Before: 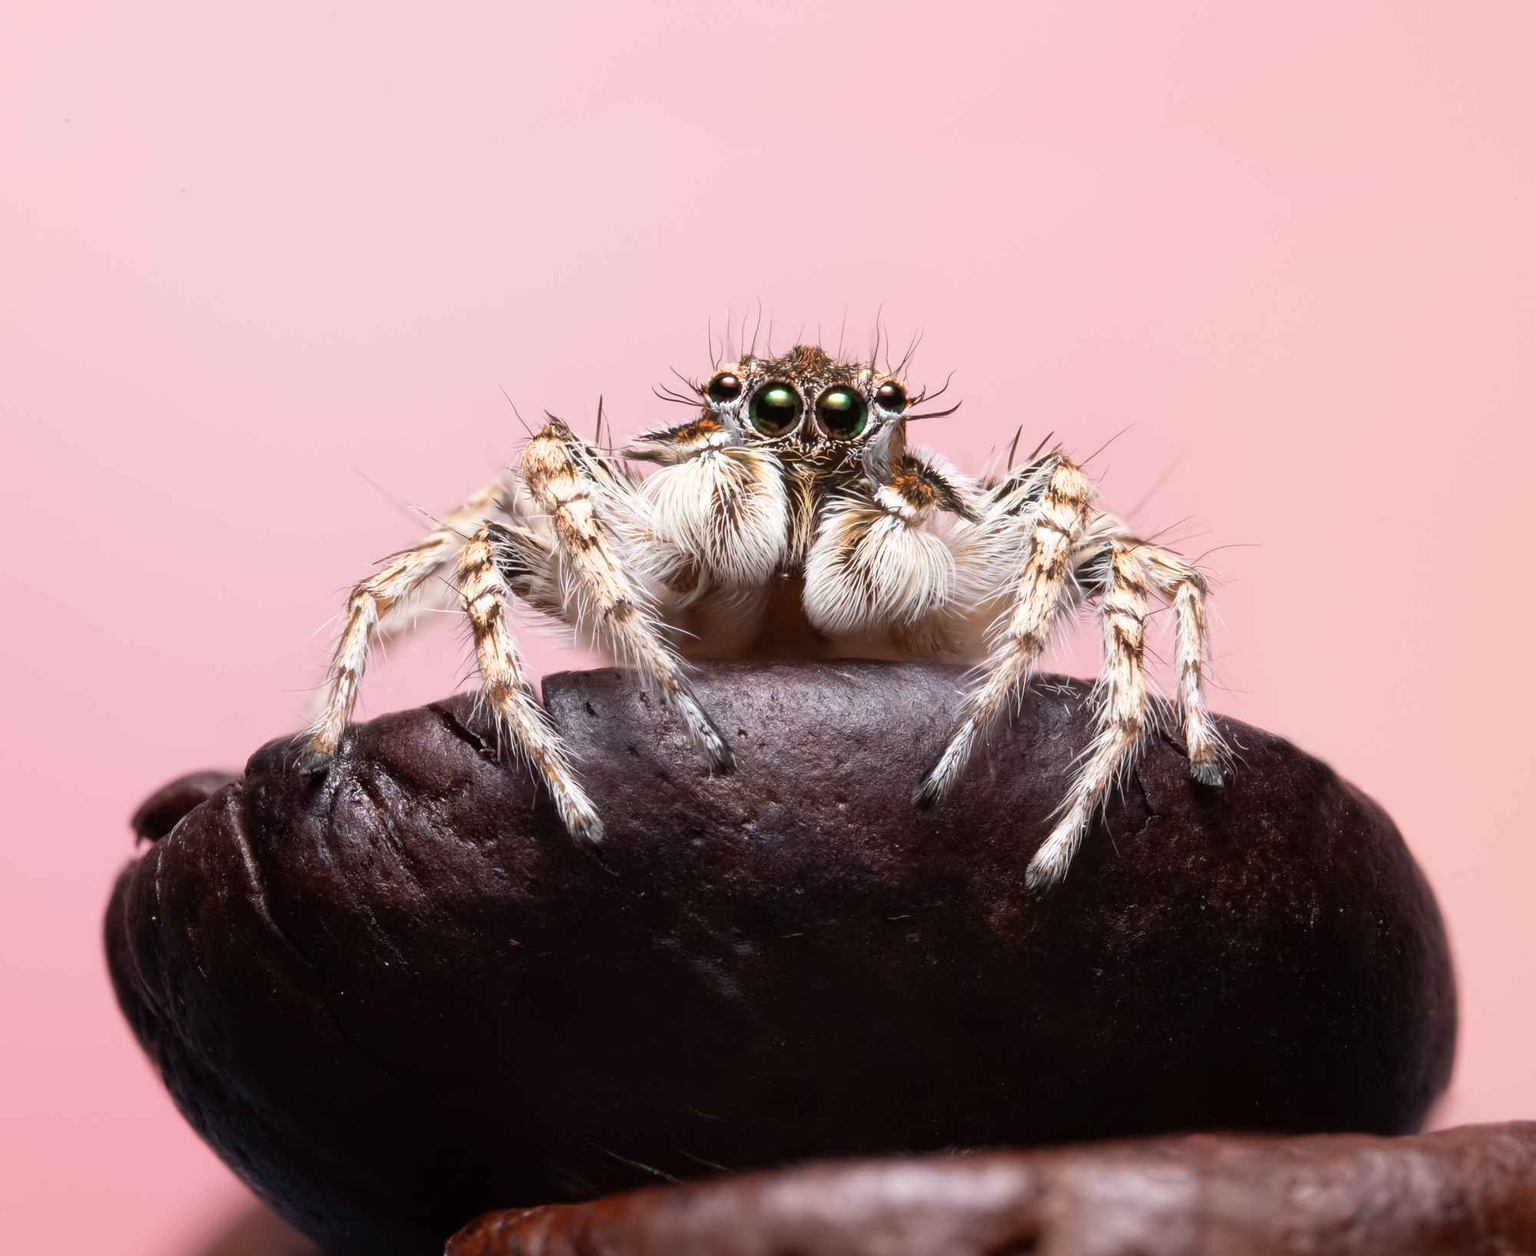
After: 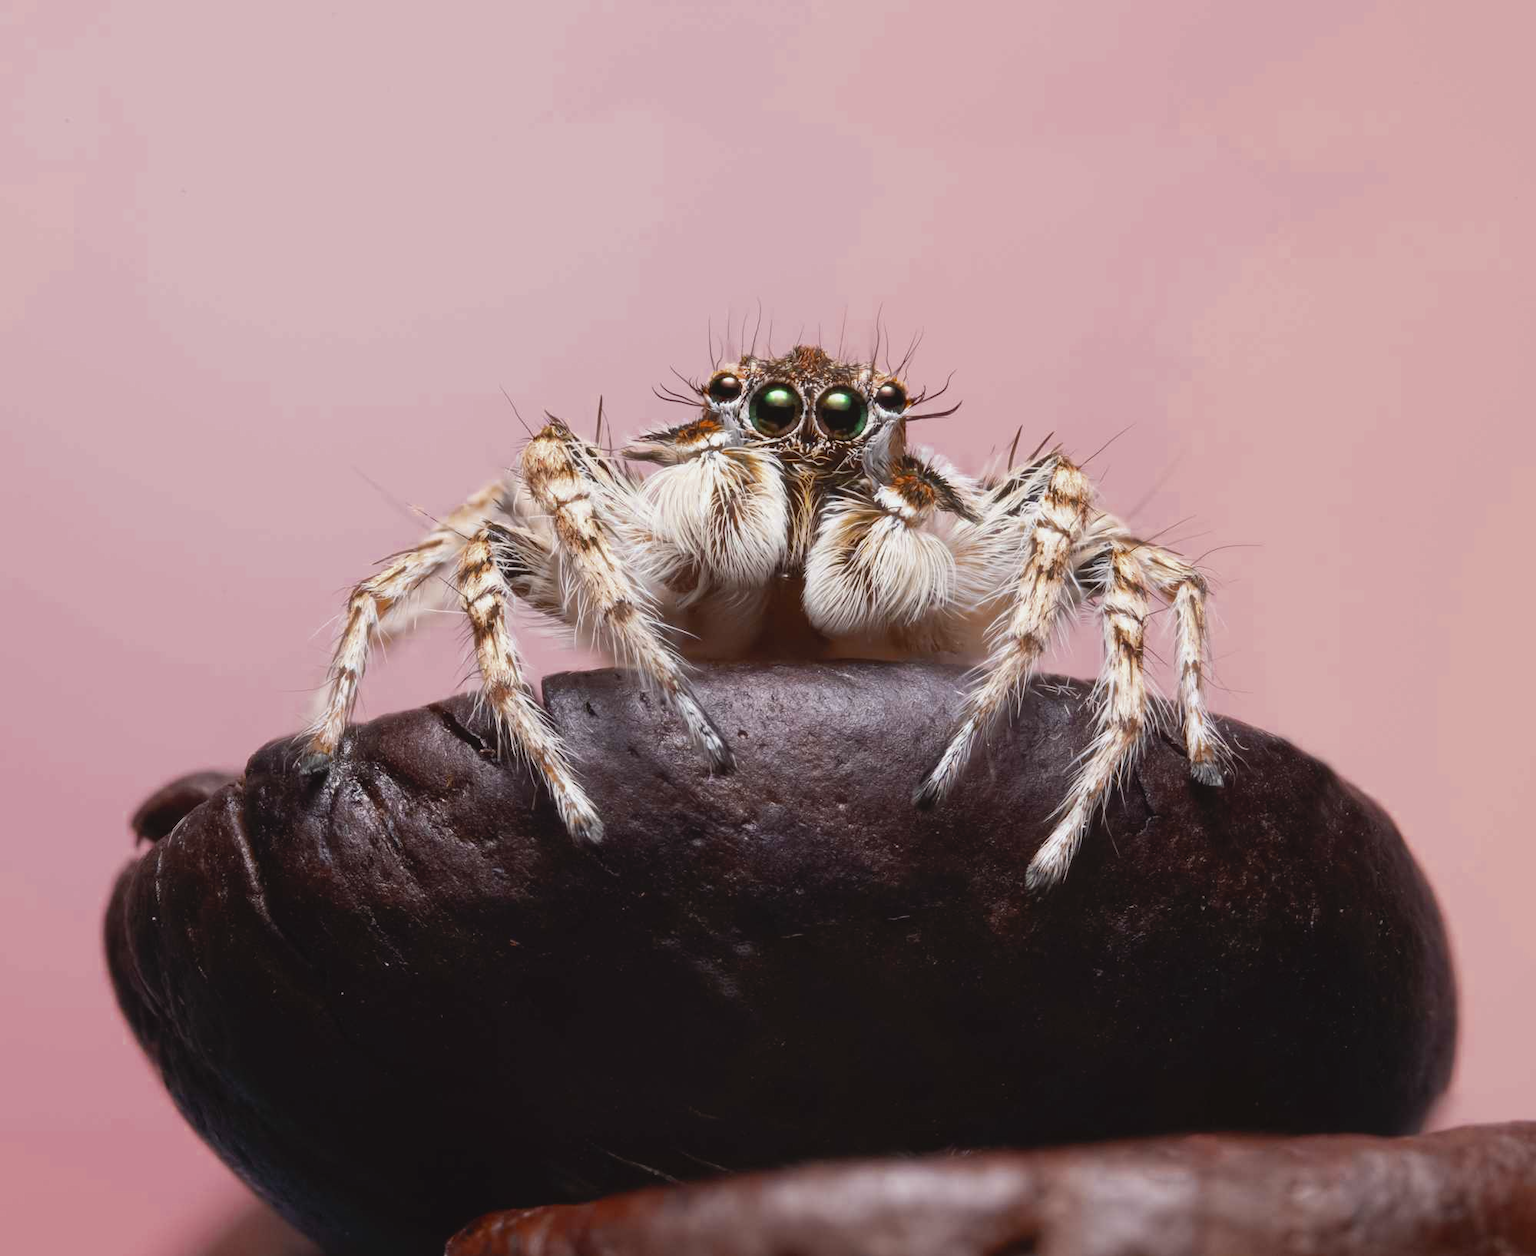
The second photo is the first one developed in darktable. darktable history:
contrast brightness saturation: contrast -0.093, saturation -0.08
color zones: curves: ch0 [(0.11, 0.396) (0.195, 0.36) (0.25, 0.5) (0.303, 0.412) (0.357, 0.544) (0.75, 0.5) (0.967, 0.328)]; ch1 [(0, 0.468) (0.112, 0.512) (0.202, 0.6) (0.25, 0.5) (0.307, 0.352) (0.357, 0.544) (0.75, 0.5) (0.963, 0.524)]
